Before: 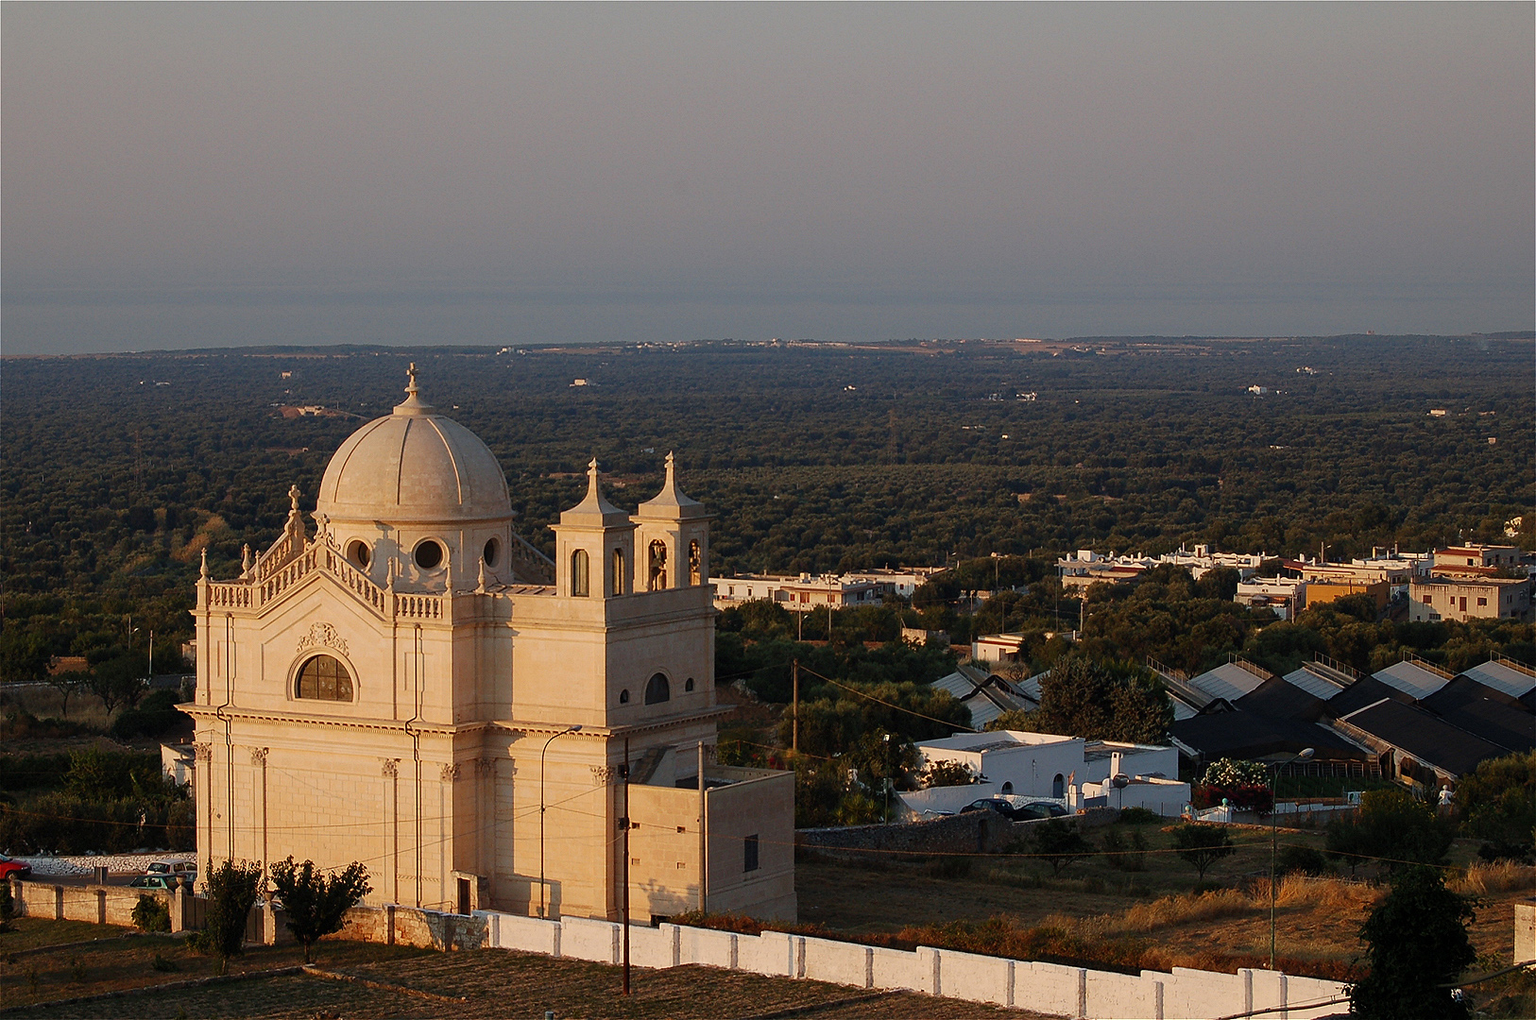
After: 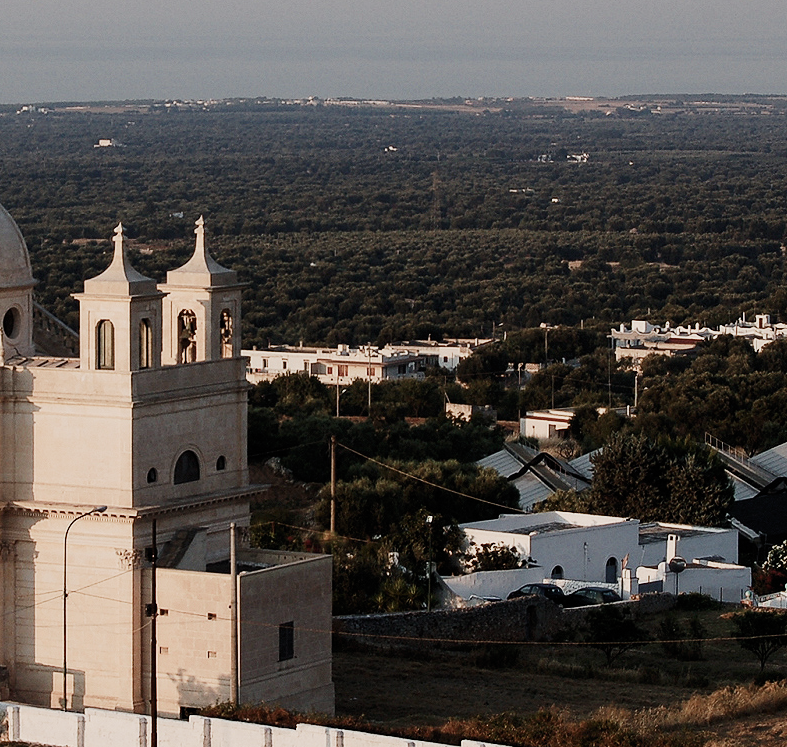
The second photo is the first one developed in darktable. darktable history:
contrast brightness saturation: contrast 0.247, saturation -0.311
exposure: black level correction 0, exposure 0.696 EV, compensate highlight preservation false
crop: left 31.305%, top 24.321%, right 20.254%, bottom 6.458%
filmic rgb: black relative exposure -6.91 EV, white relative exposure 5.6 EV, hardness 2.85, preserve chrominance RGB euclidean norm (legacy), color science v4 (2020)
